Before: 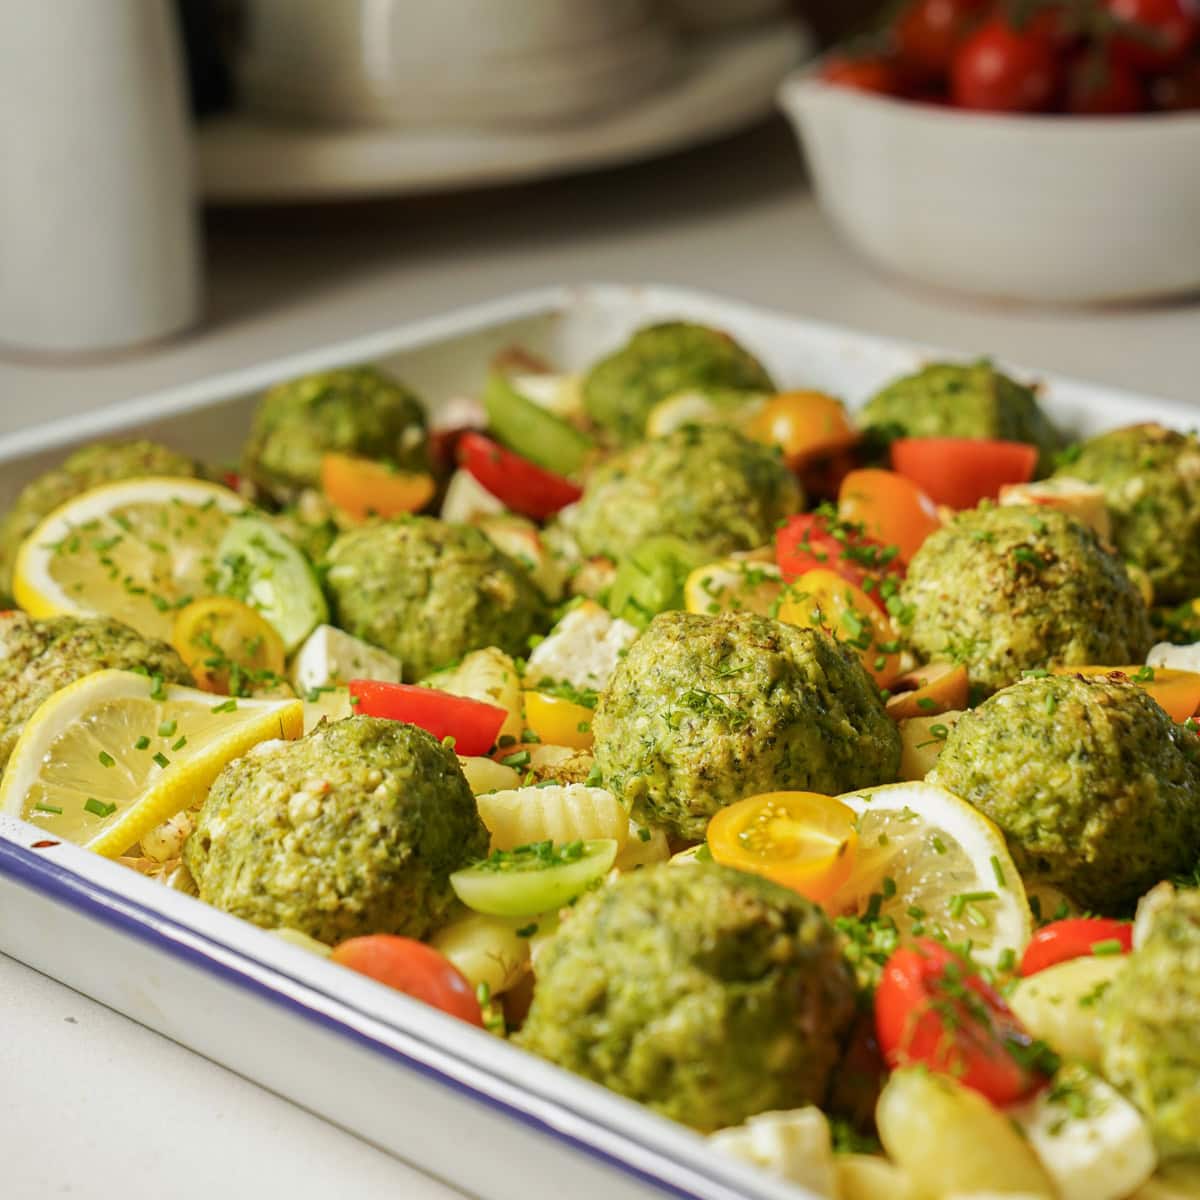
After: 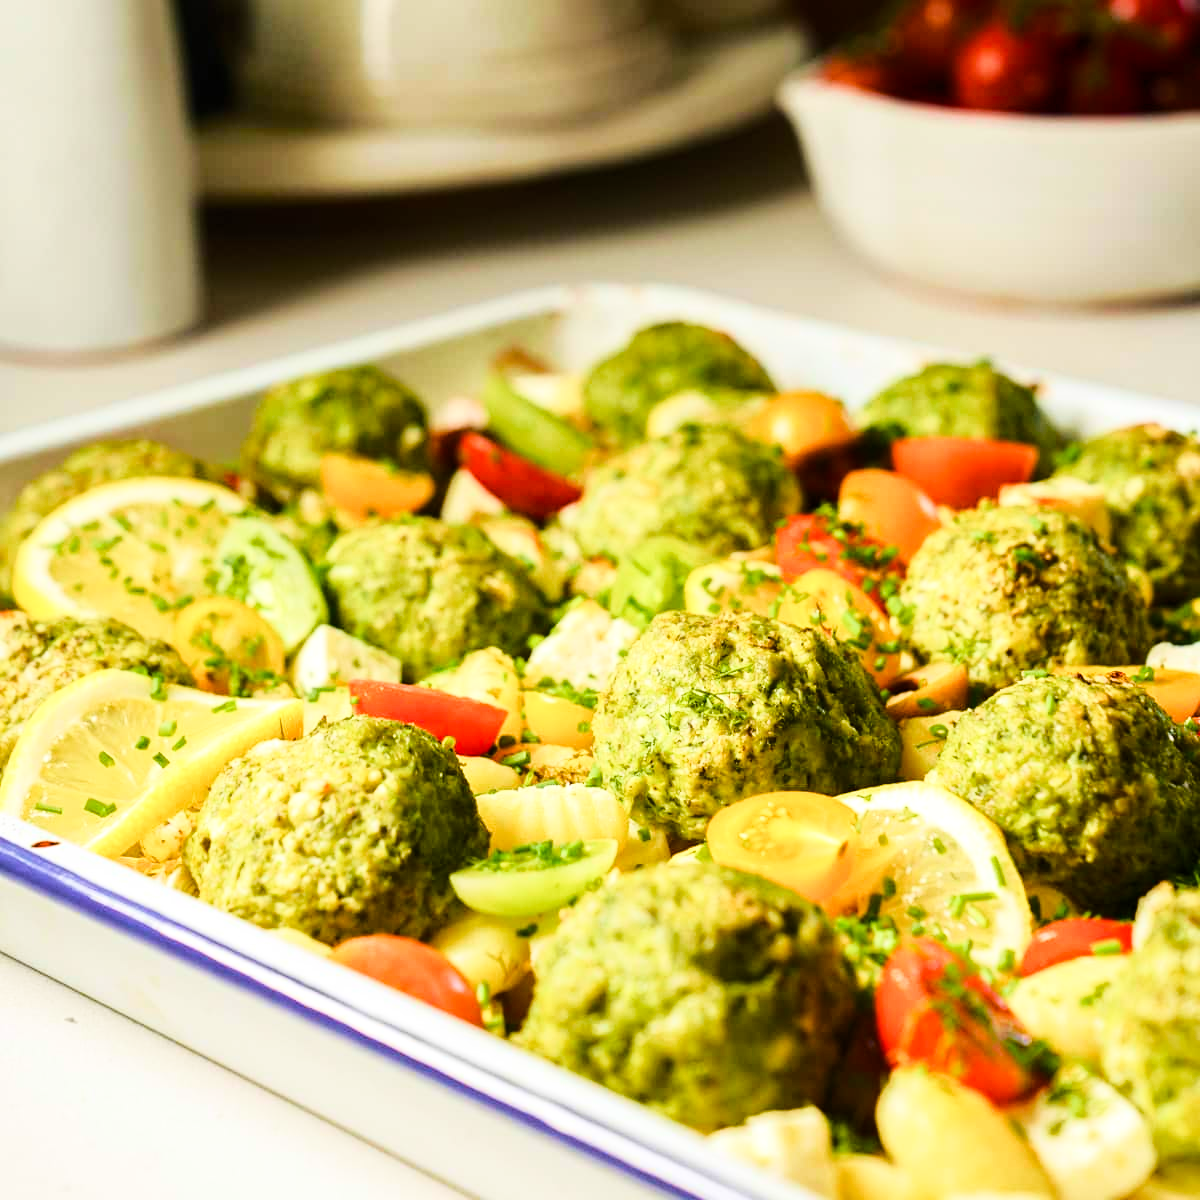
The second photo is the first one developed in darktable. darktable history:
color balance rgb: perceptual saturation grading › global saturation 20%, perceptual saturation grading › highlights -49.707%, perceptual saturation grading › shadows 24.165%, global vibrance 35.098%, contrast 10.239%
velvia: on, module defaults
base curve: curves: ch0 [(0, 0) (0.028, 0.03) (0.121, 0.232) (0.46, 0.748) (0.859, 0.968) (1, 1)]
